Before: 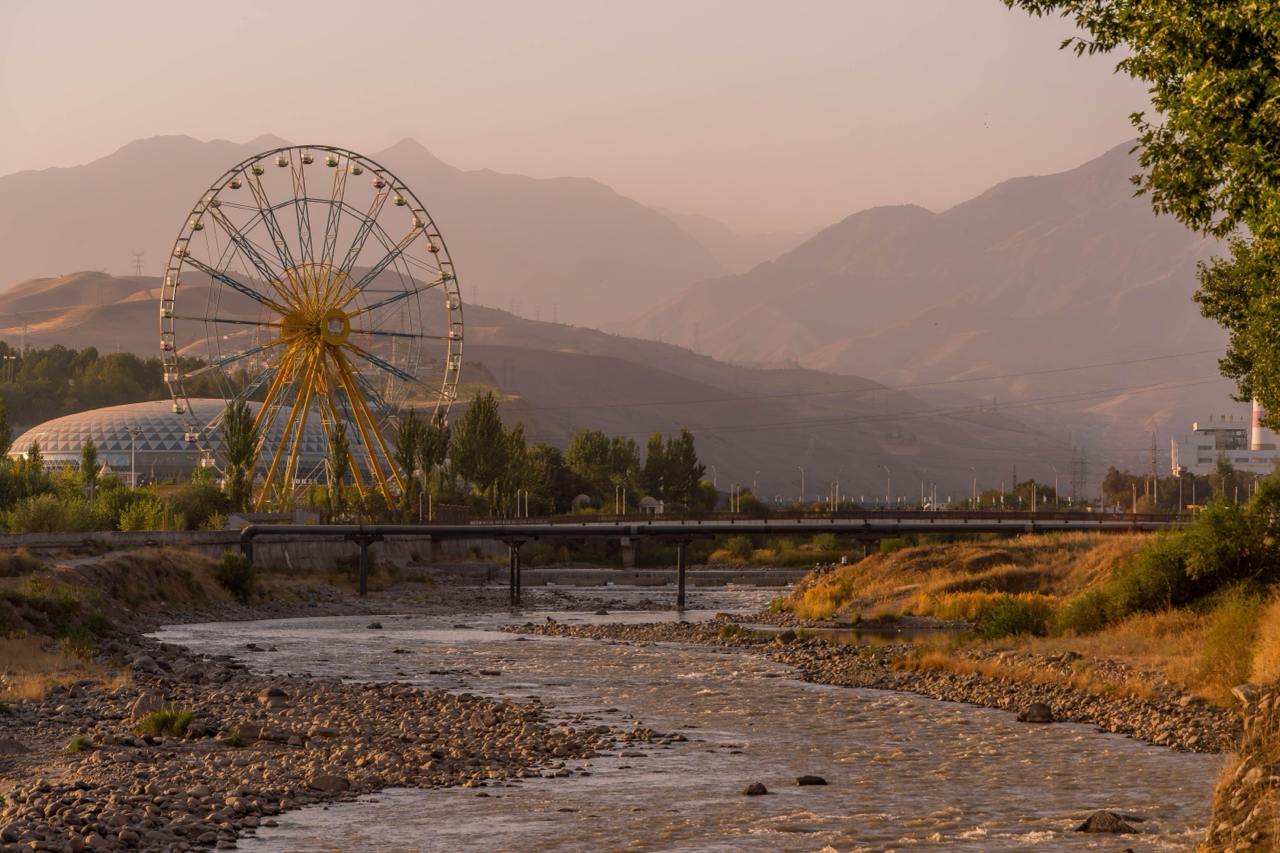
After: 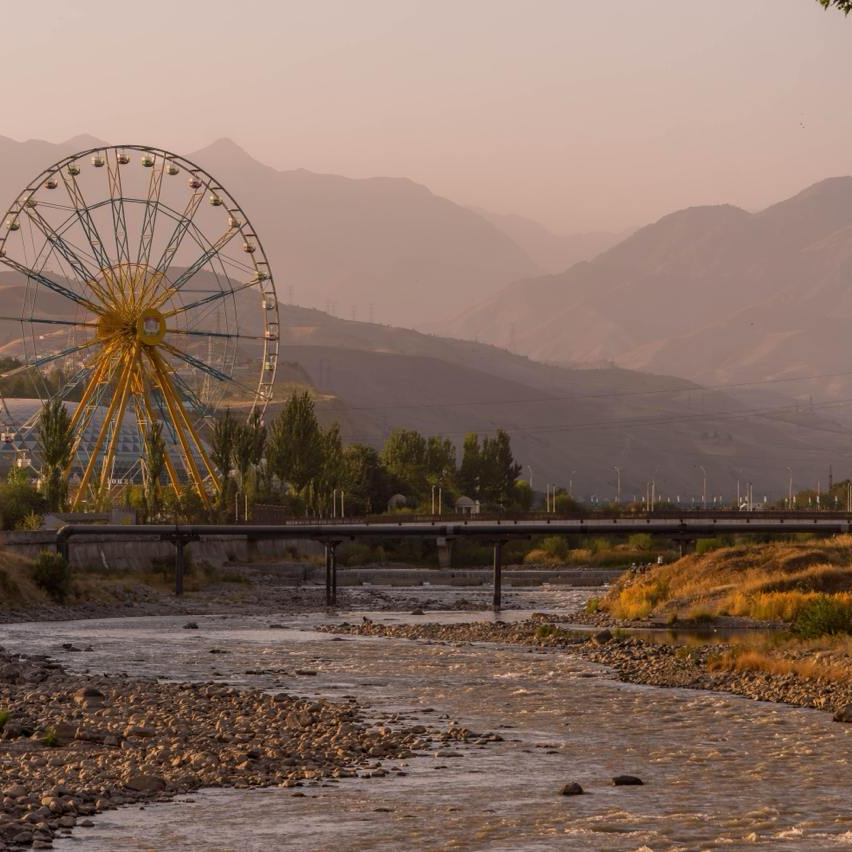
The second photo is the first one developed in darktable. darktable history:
crop and rotate: left 14.406%, right 18.956%
